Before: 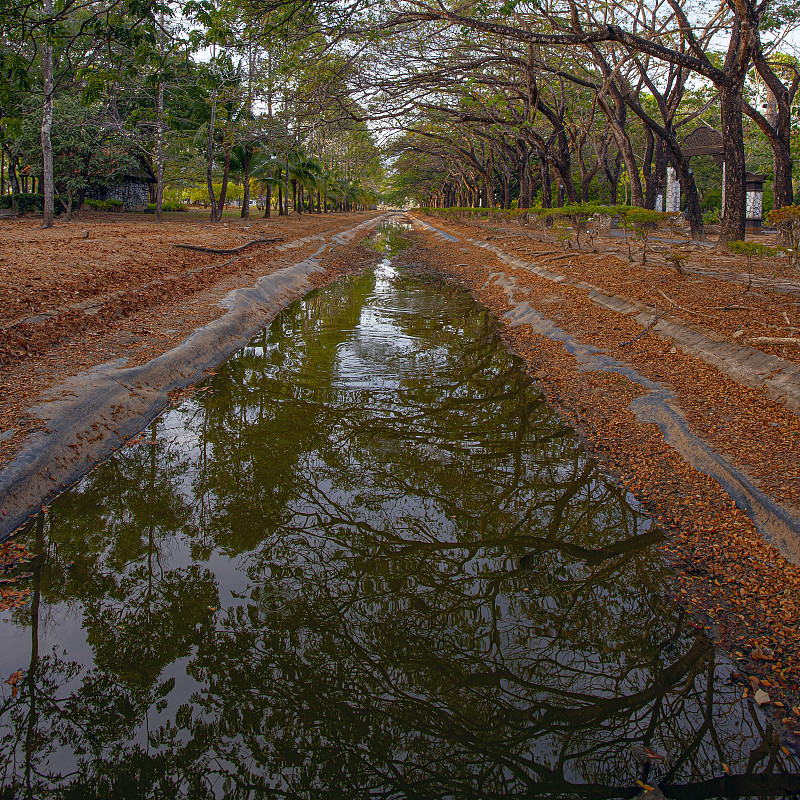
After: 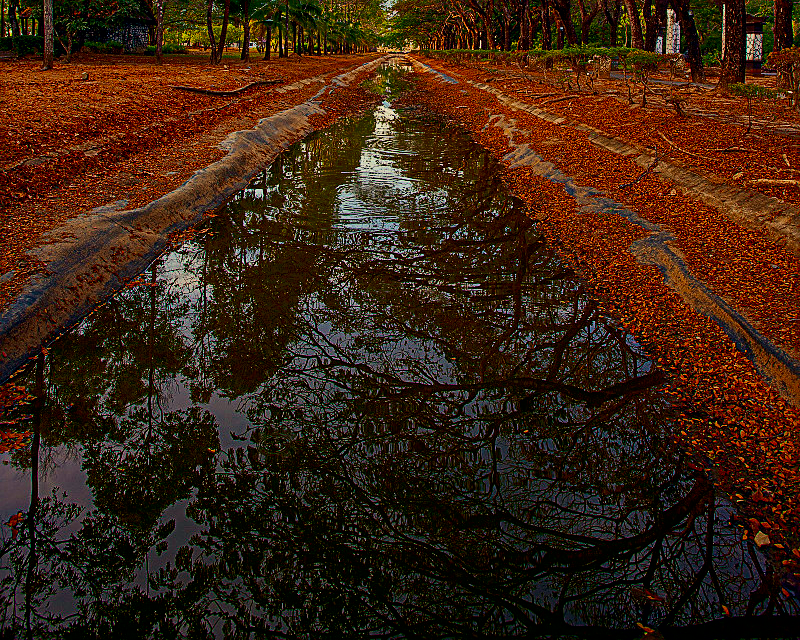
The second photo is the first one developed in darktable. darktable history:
sharpen: on, module defaults
crop and rotate: top 19.998%
contrast brightness saturation: contrast 0.22, brightness -0.19, saturation 0.24
filmic rgb: black relative exposure -8.42 EV, white relative exposure 4.68 EV, hardness 3.82, color science v6 (2022)
color balance rgb: perceptual saturation grading › global saturation 25%, global vibrance 20%
velvia: strength 45%
white balance: red 1.029, blue 0.92
